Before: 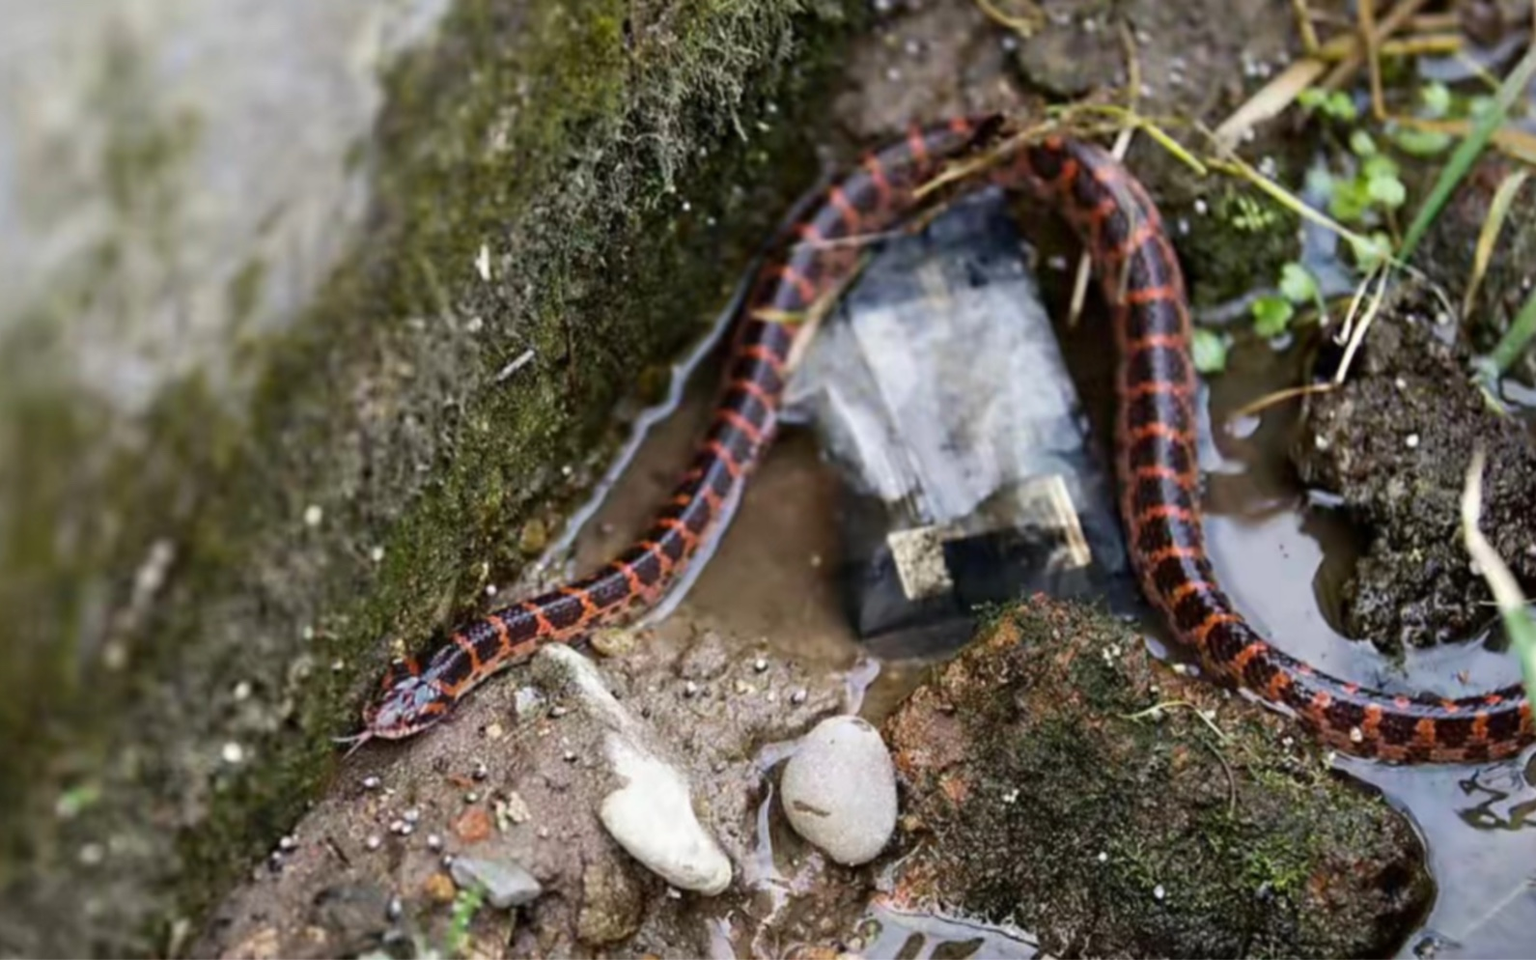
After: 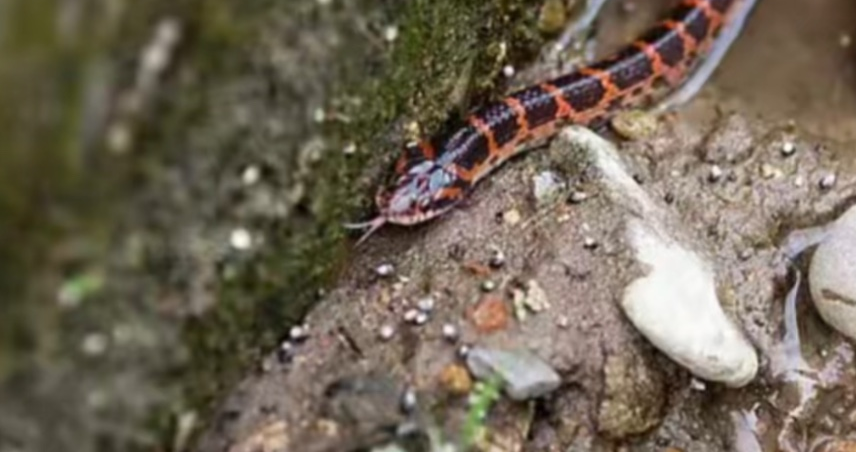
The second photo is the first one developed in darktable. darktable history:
local contrast: mode bilateral grid, contrast 20, coarseness 51, detail 101%, midtone range 0.2
crop and rotate: top 54.399%, right 46.191%, bottom 0.105%
